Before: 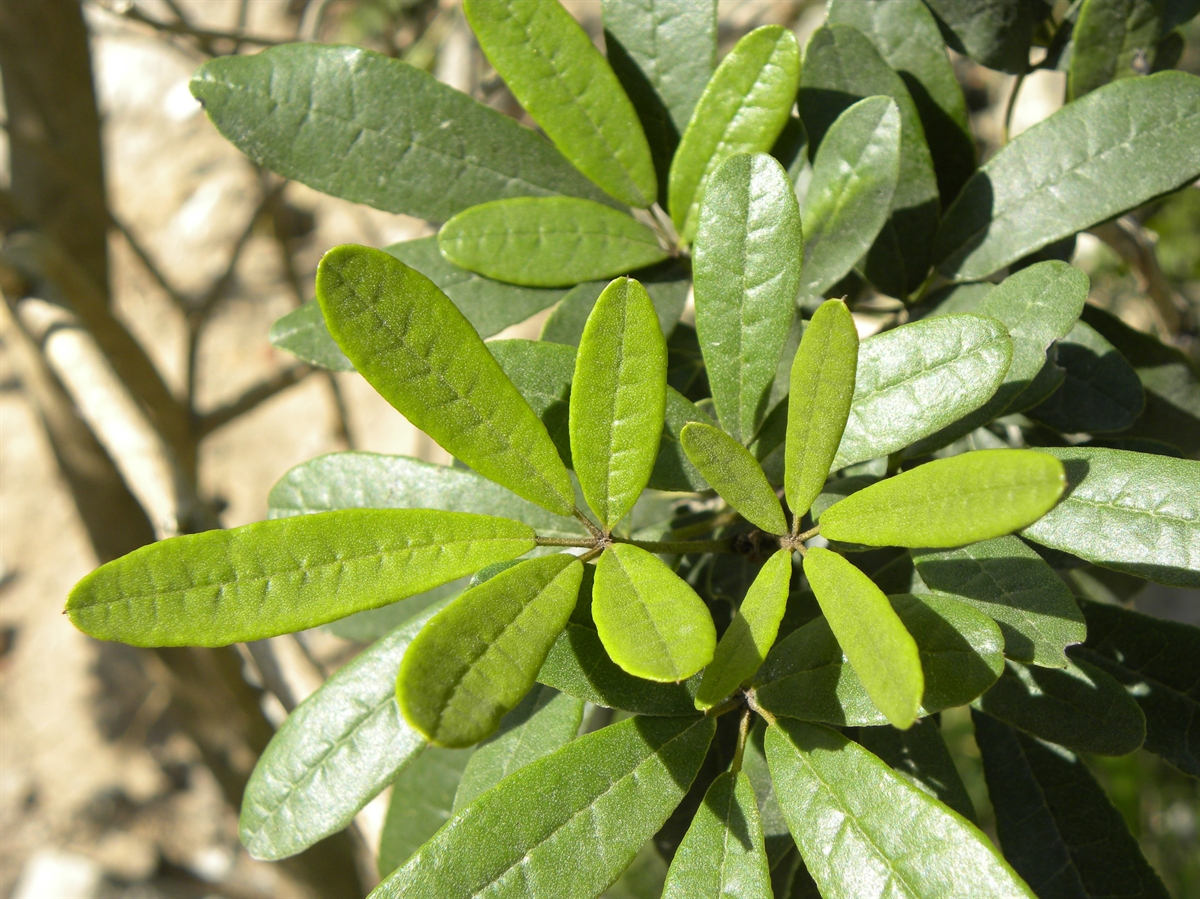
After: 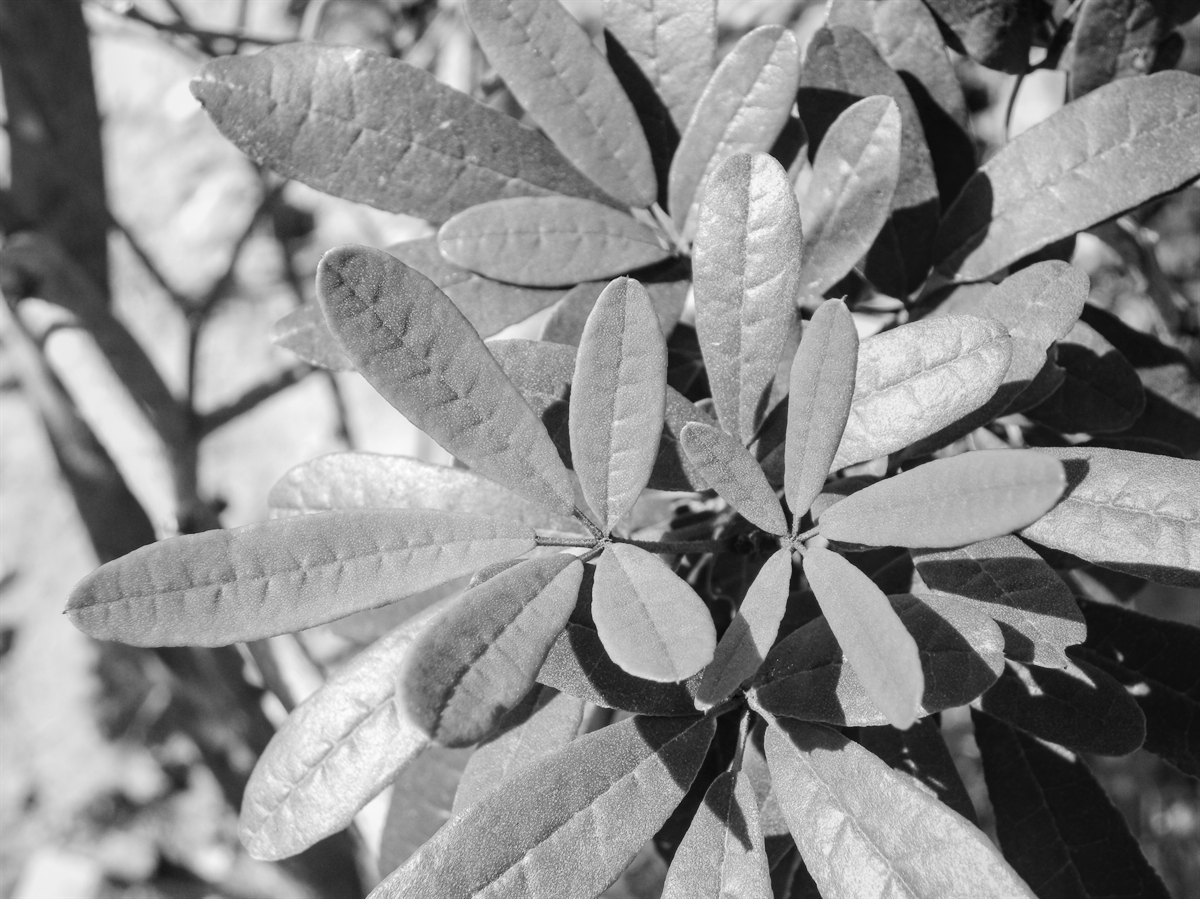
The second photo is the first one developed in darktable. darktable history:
tone curve: curves: ch0 [(0, 0) (0.003, 0.002) (0.011, 0.009) (0.025, 0.019) (0.044, 0.031) (0.069, 0.04) (0.1, 0.059) (0.136, 0.092) (0.177, 0.134) (0.224, 0.192) (0.277, 0.262) (0.335, 0.348) (0.399, 0.446) (0.468, 0.554) (0.543, 0.646) (0.623, 0.731) (0.709, 0.807) (0.801, 0.867) (0.898, 0.931) (1, 1)], preserve colors none
monochrome: a 16.06, b 15.48, size 1
local contrast: on, module defaults
vignetting: fall-off start 18.21%, fall-off radius 137.95%, brightness -0.207, center (-0.078, 0.066), width/height ratio 0.62, shape 0.59
